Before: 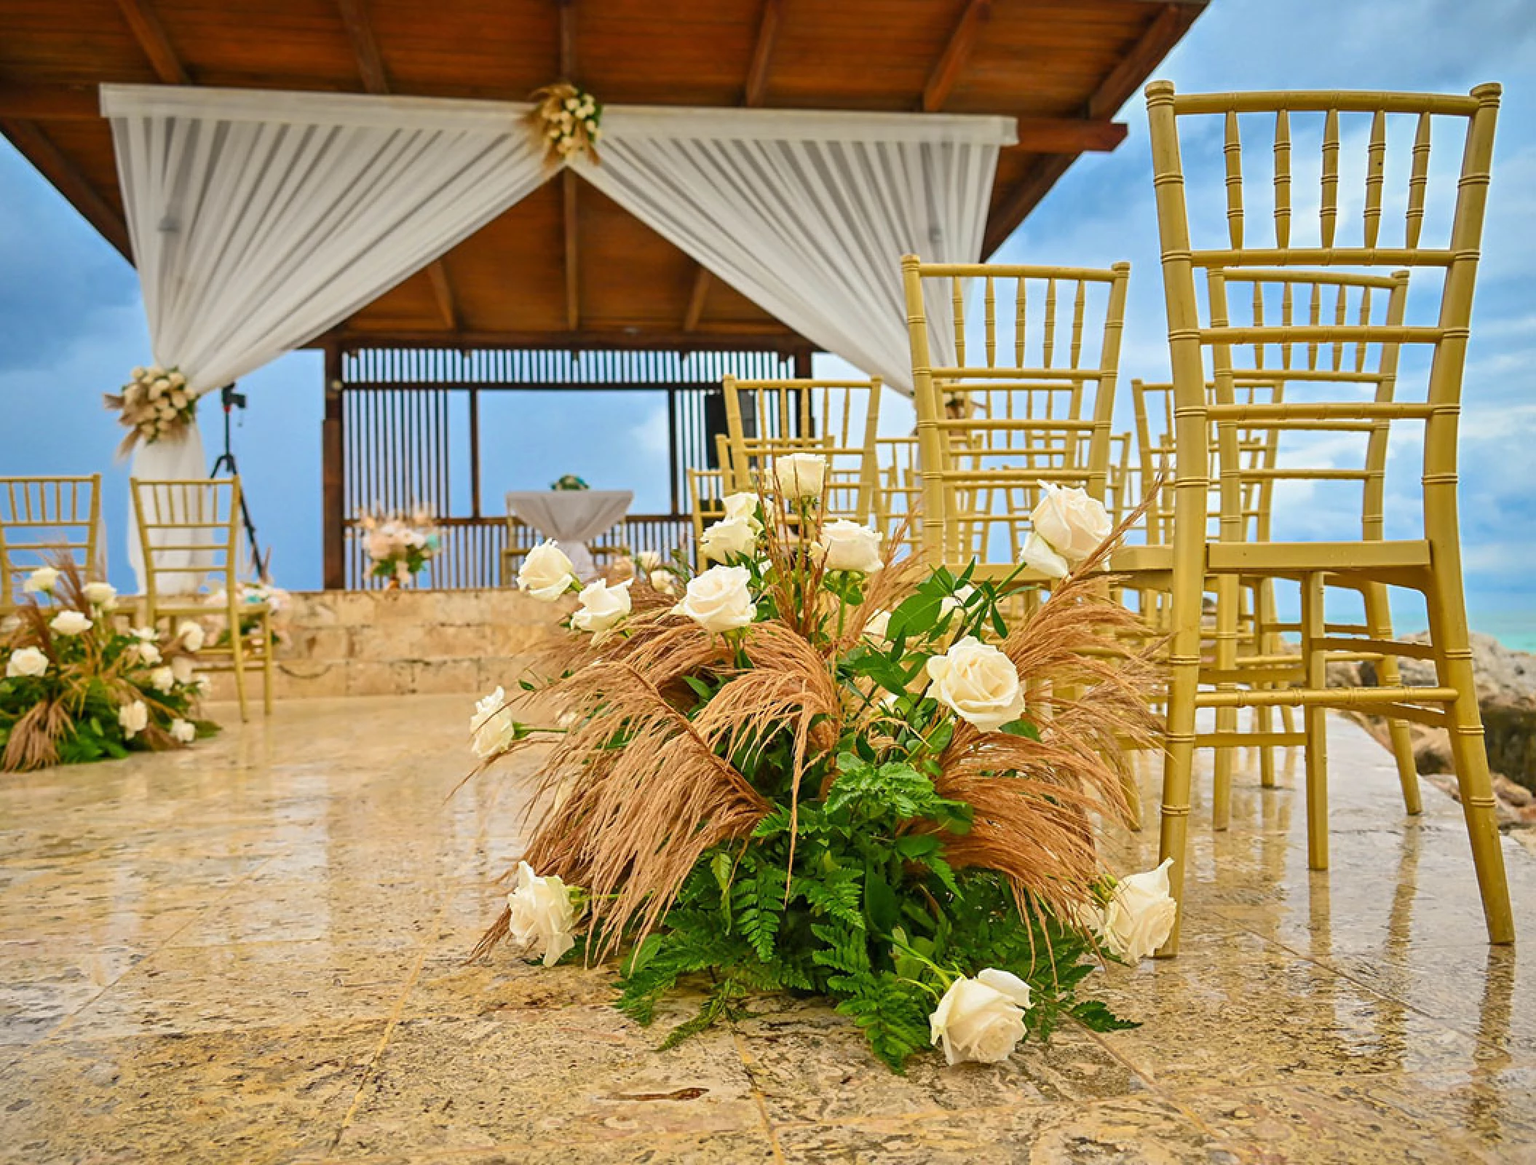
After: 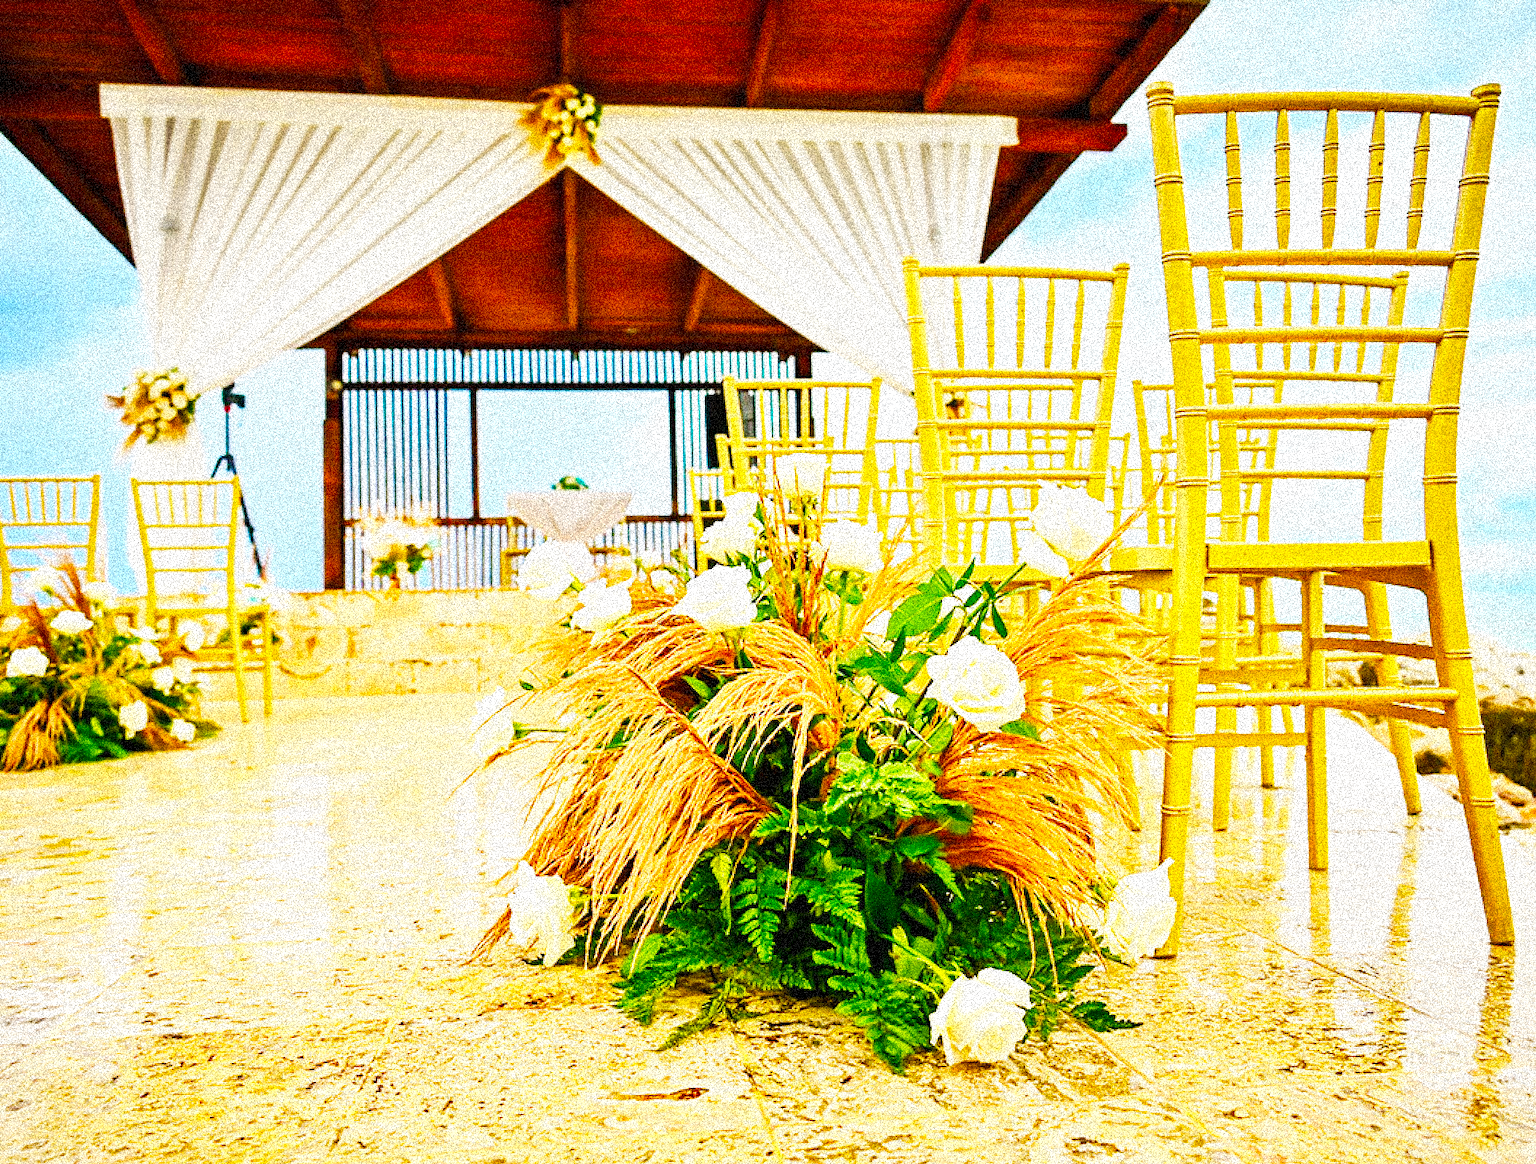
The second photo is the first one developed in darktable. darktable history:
grain: coarseness 3.75 ISO, strength 100%, mid-tones bias 0%
color balance rgb: global offset › luminance -0.51%, perceptual saturation grading › global saturation 27.53%, perceptual saturation grading › highlights -25%, perceptual saturation grading › shadows 25%, perceptual brilliance grading › highlights 6.62%, perceptual brilliance grading › mid-tones 17.07%, perceptual brilliance grading › shadows -5.23%
base curve: curves: ch0 [(0, 0) (0.007, 0.004) (0.027, 0.03) (0.046, 0.07) (0.207, 0.54) (0.442, 0.872) (0.673, 0.972) (1, 1)], preserve colors none
contrast brightness saturation: saturation 0.13
